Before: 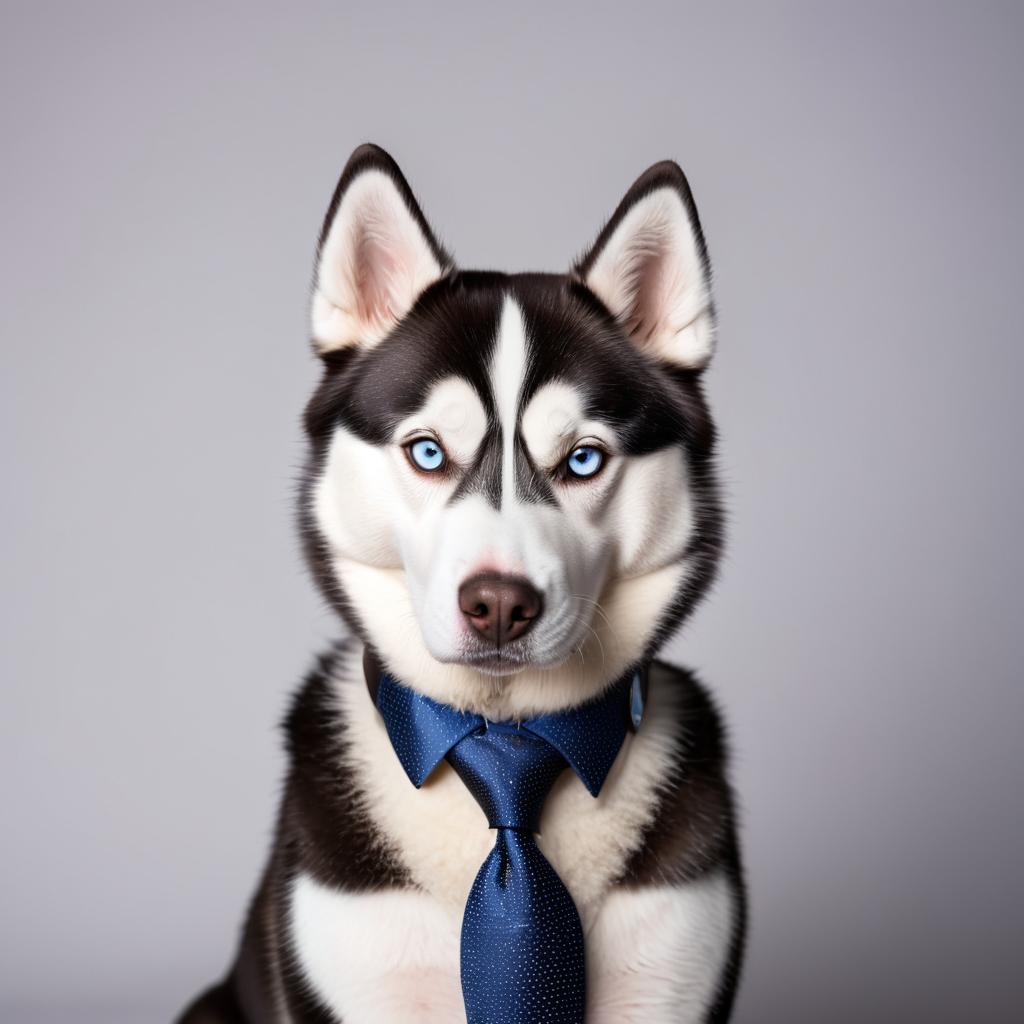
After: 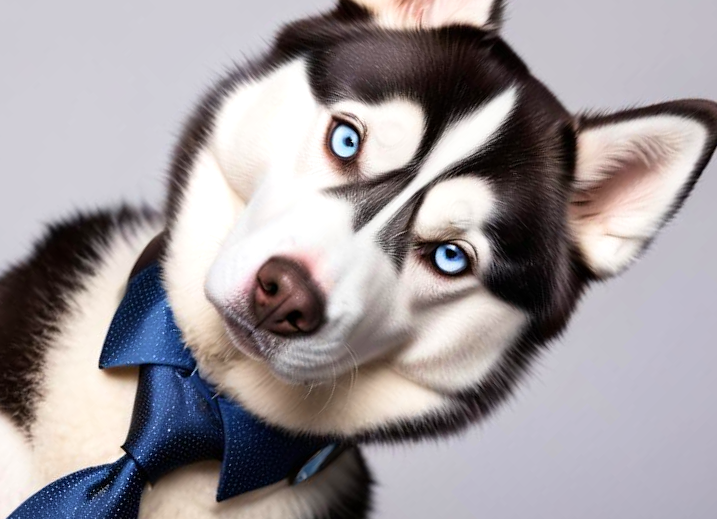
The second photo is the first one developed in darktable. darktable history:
crop and rotate: angle -45.65°, top 16.633%, right 0.955%, bottom 11.67%
shadows and highlights: shadows -13.25, white point adjustment 3.87, highlights 26.39, shadows color adjustment 99.16%, highlights color adjustment 0.77%
velvia: strength 24.87%
